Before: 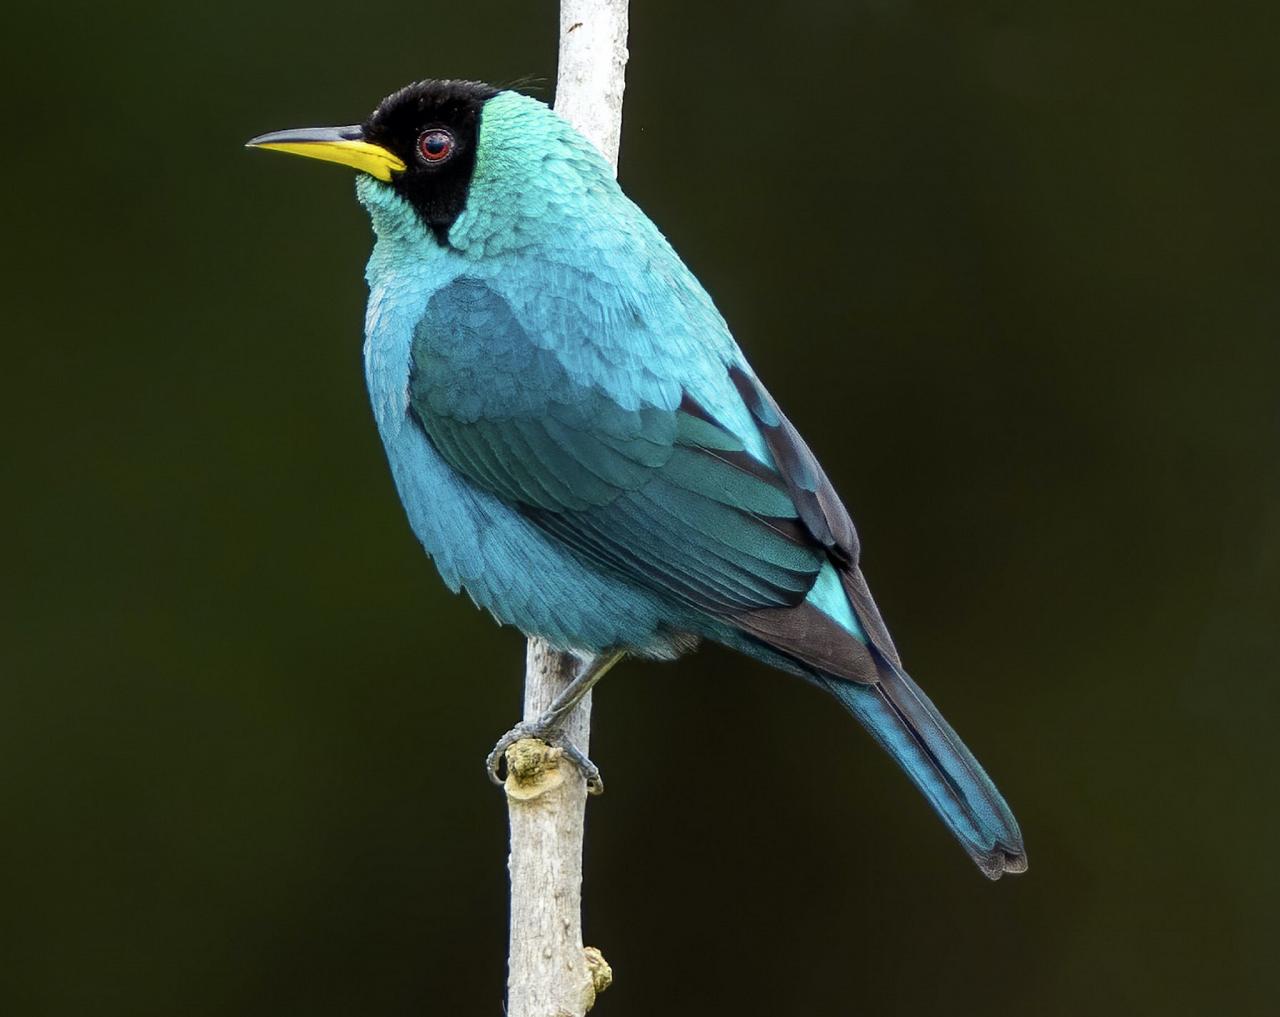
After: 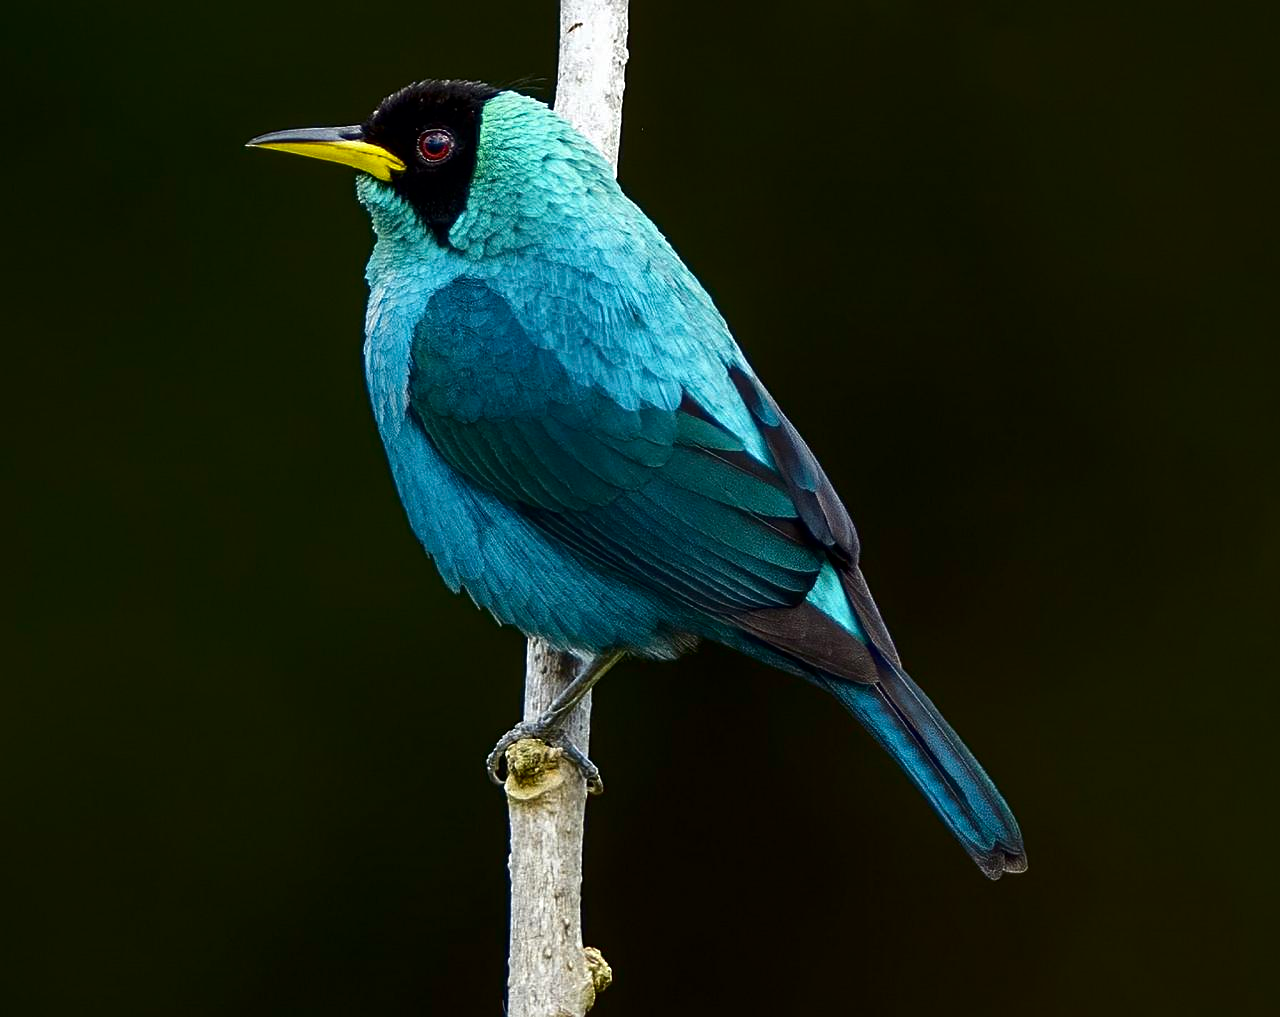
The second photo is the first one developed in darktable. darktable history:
contrast brightness saturation: brightness -0.251, saturation 0.203
sharpen: radius 2.185, amount 0.389, threshold 0.171
